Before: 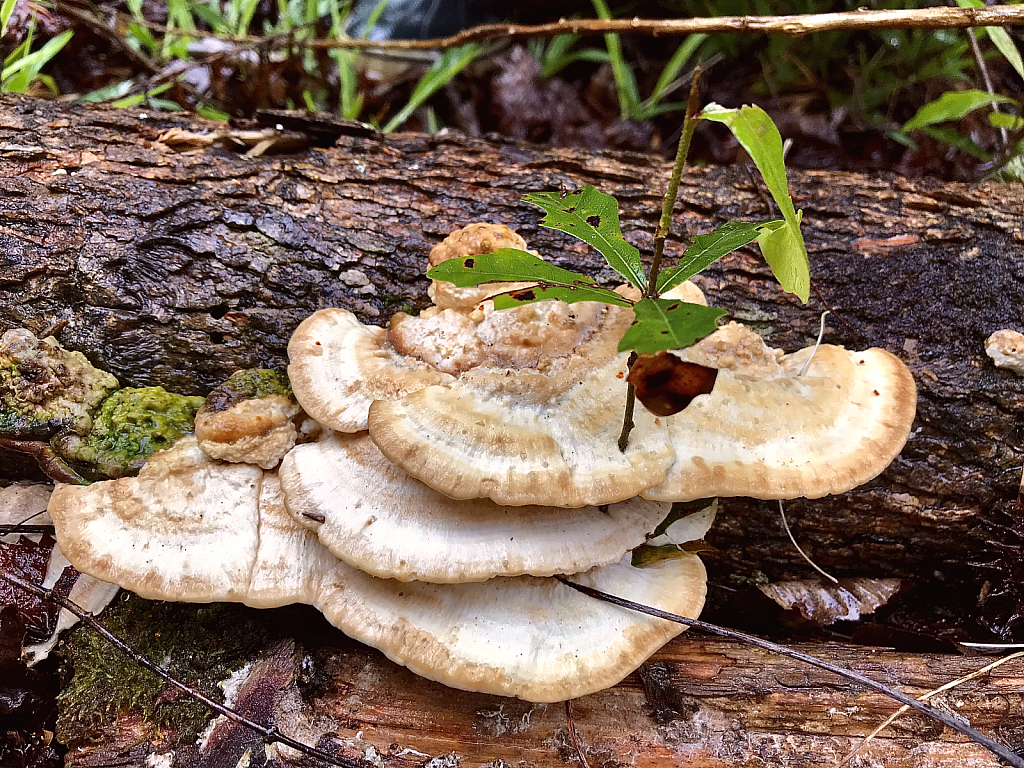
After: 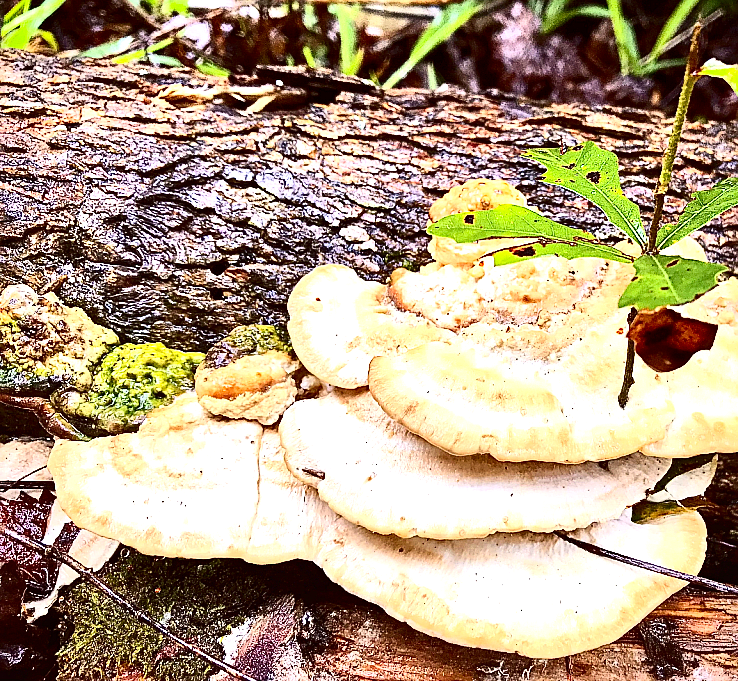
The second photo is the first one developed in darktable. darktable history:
crop: top 5.754%, right 27.834%, bottom 5.522%
contrast brightness saturation: contrast 0.402, brightness 0.105, saturation 0.208
exposure: black level correction 0, exposure 1.199 EV, compensate highlight preservation false
local contrast: mode bilateral grid, contrast 20, coarseness 50, detail 161%, midtone range 0.2
tone equalizer: on, module defaults
sharpen: on, module defaults
vignetting: fall-off start 91.54%, brightness -0.242, saturation 0.132
